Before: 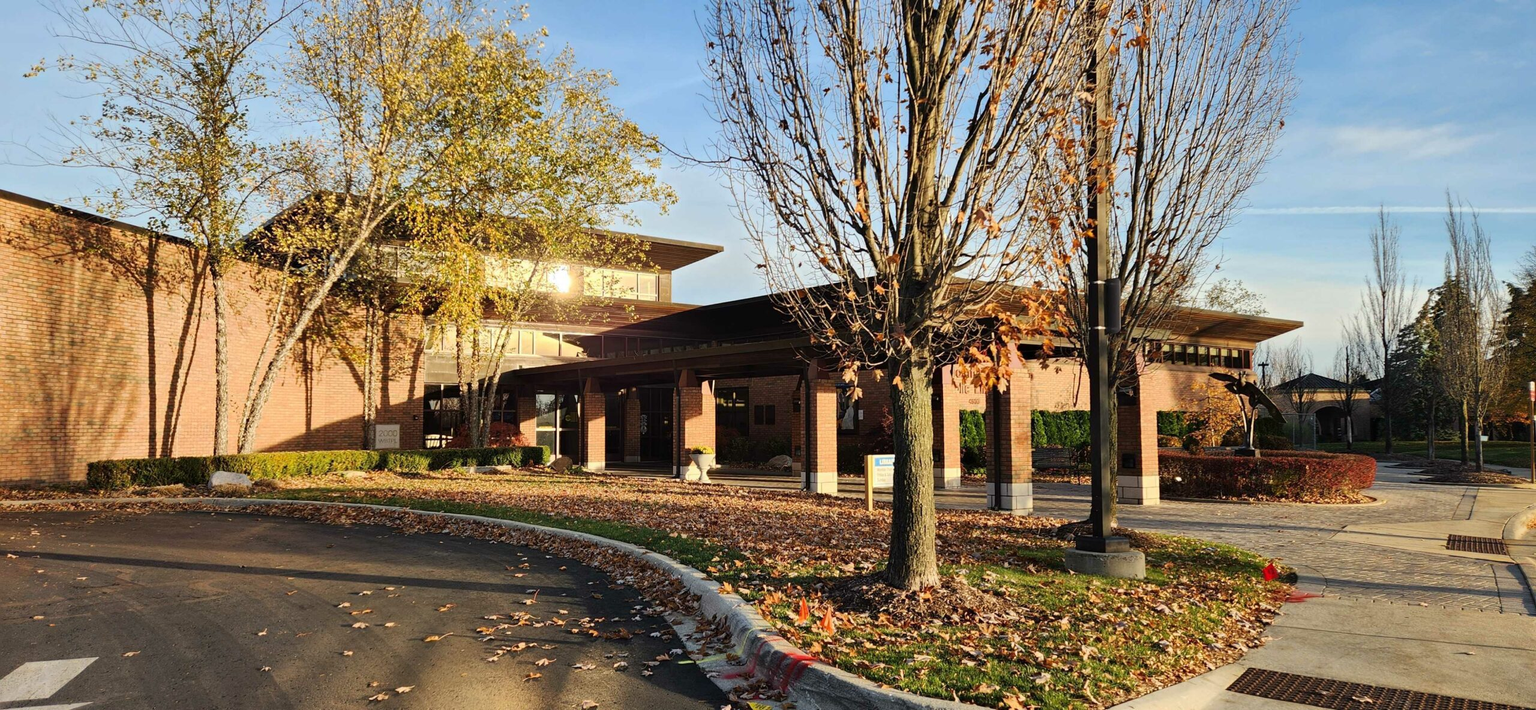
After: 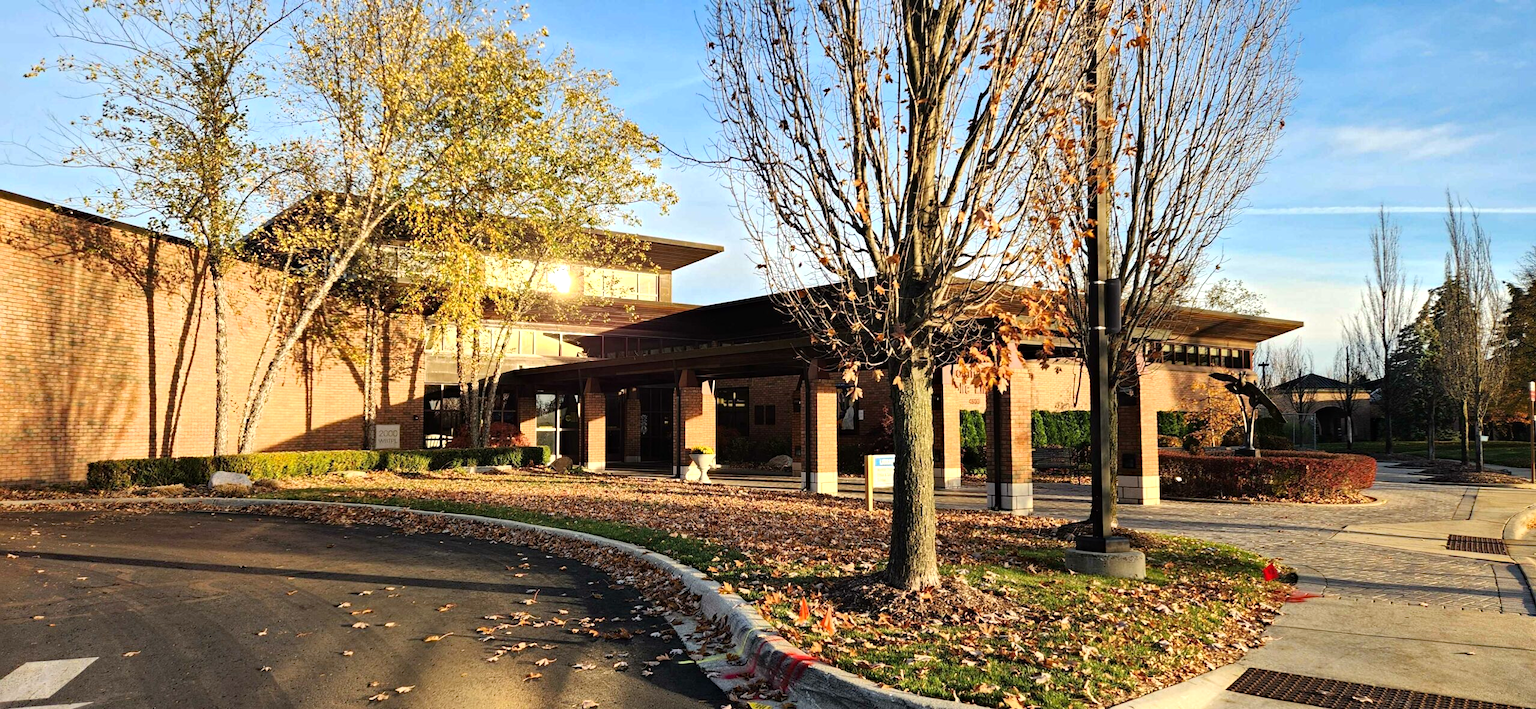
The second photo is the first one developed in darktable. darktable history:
tone equalizer: -8 EV -0.379 EV, -7 EV -0.388 EV, -6 EV -0.317 EV, -5 EV -0.257 EV, -3 EV 0.211 EV, -2 EV 0.311 EV, -1 EV 0.394 EV, +0 EV 0.4 EV
haze removal: strength 0.279, distance 0.248, compatibility mode true, adaptive false
